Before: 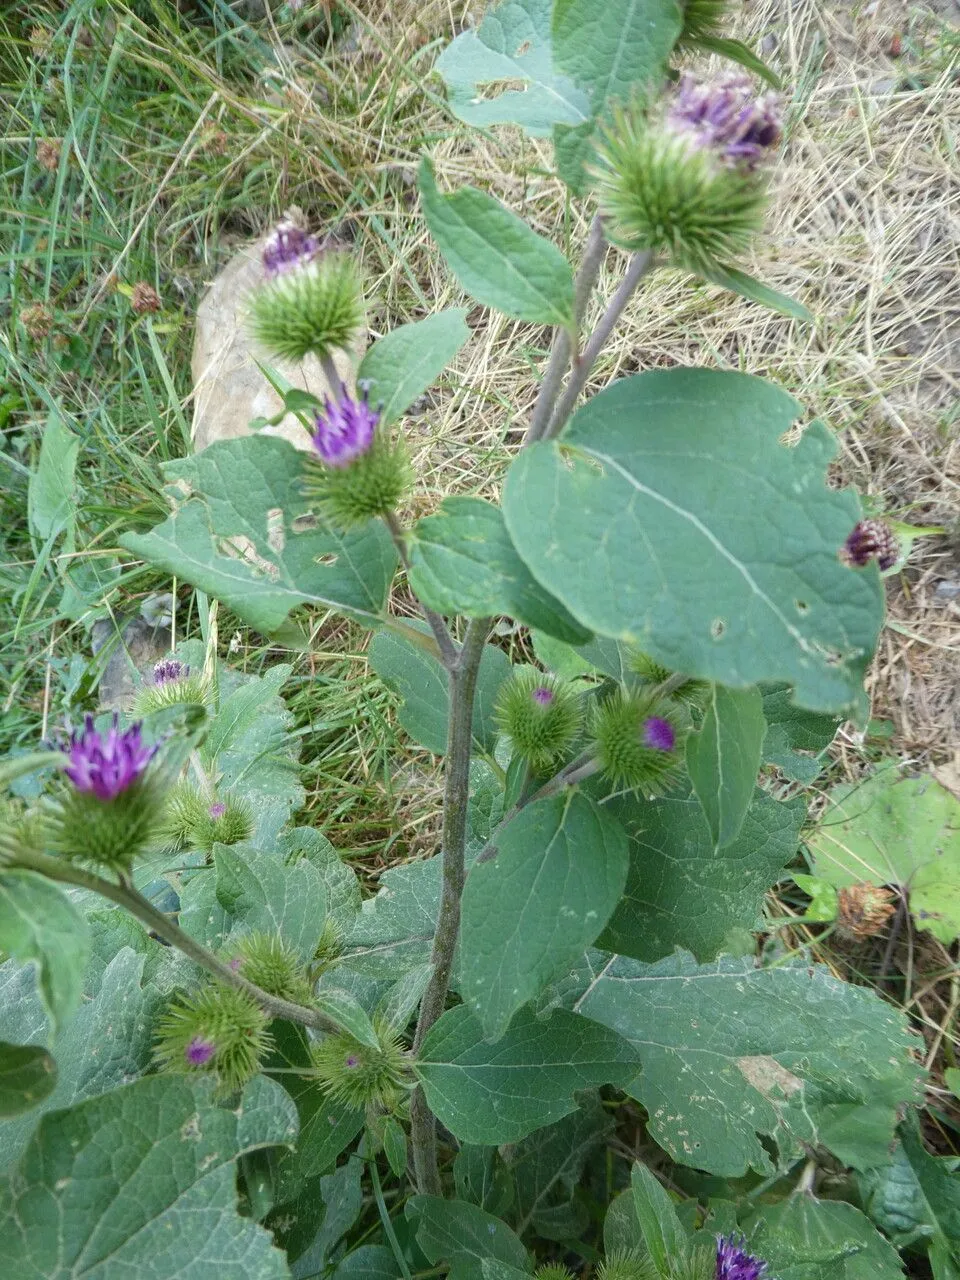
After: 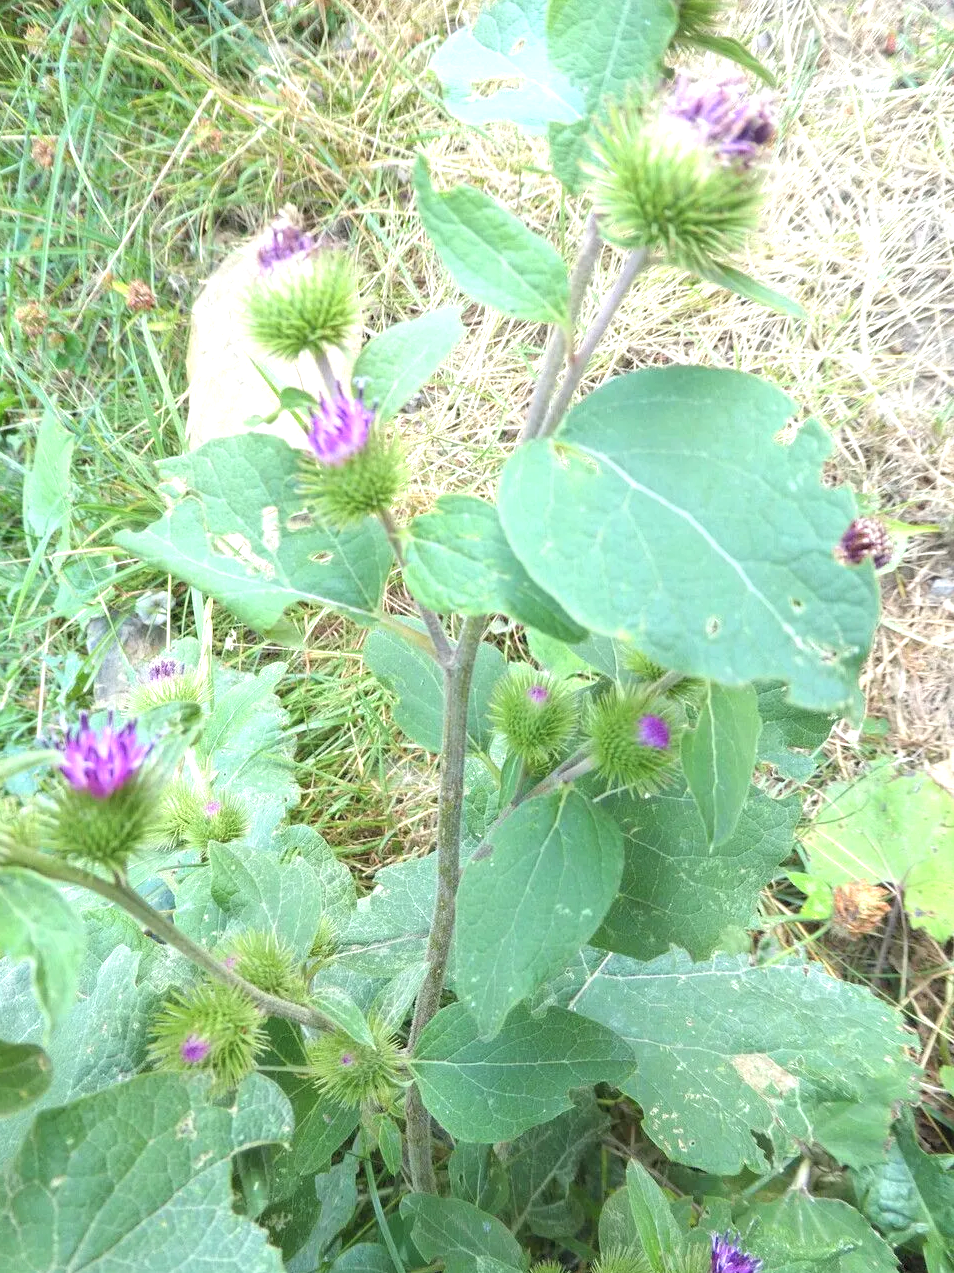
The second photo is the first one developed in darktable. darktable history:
crop and rotate: left 0.614%, top 0.179%, bottom 0.309%
contrast brightness saturation: brightness 0.13
exposure: exposure 1 EV, compensate highlight preservation false
